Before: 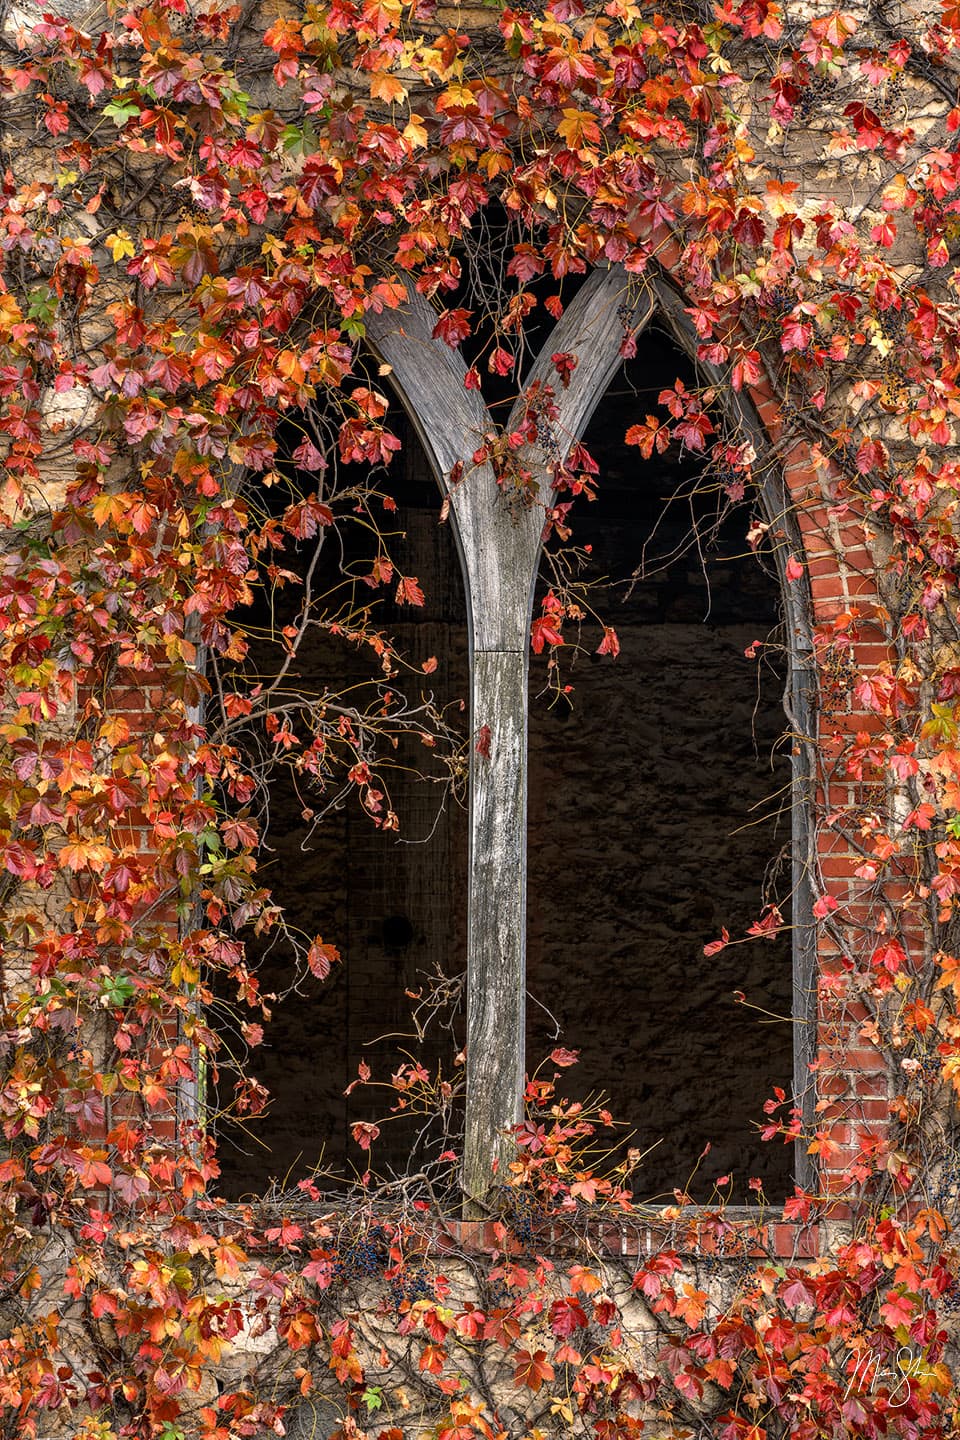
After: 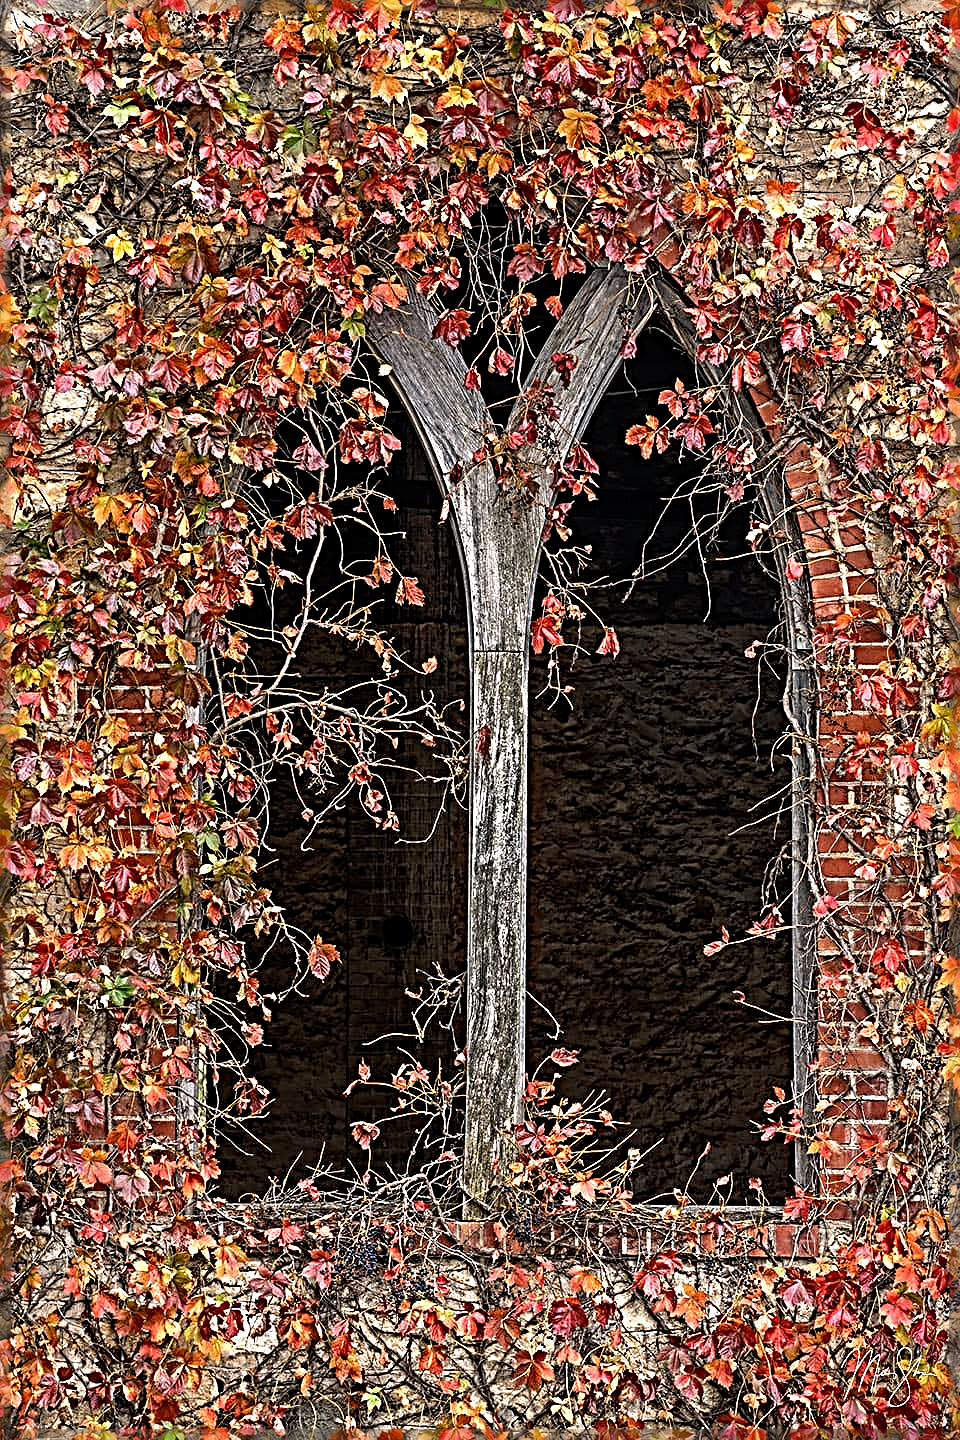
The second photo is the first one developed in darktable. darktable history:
sharpen: radius 4.047, amount 1.982
